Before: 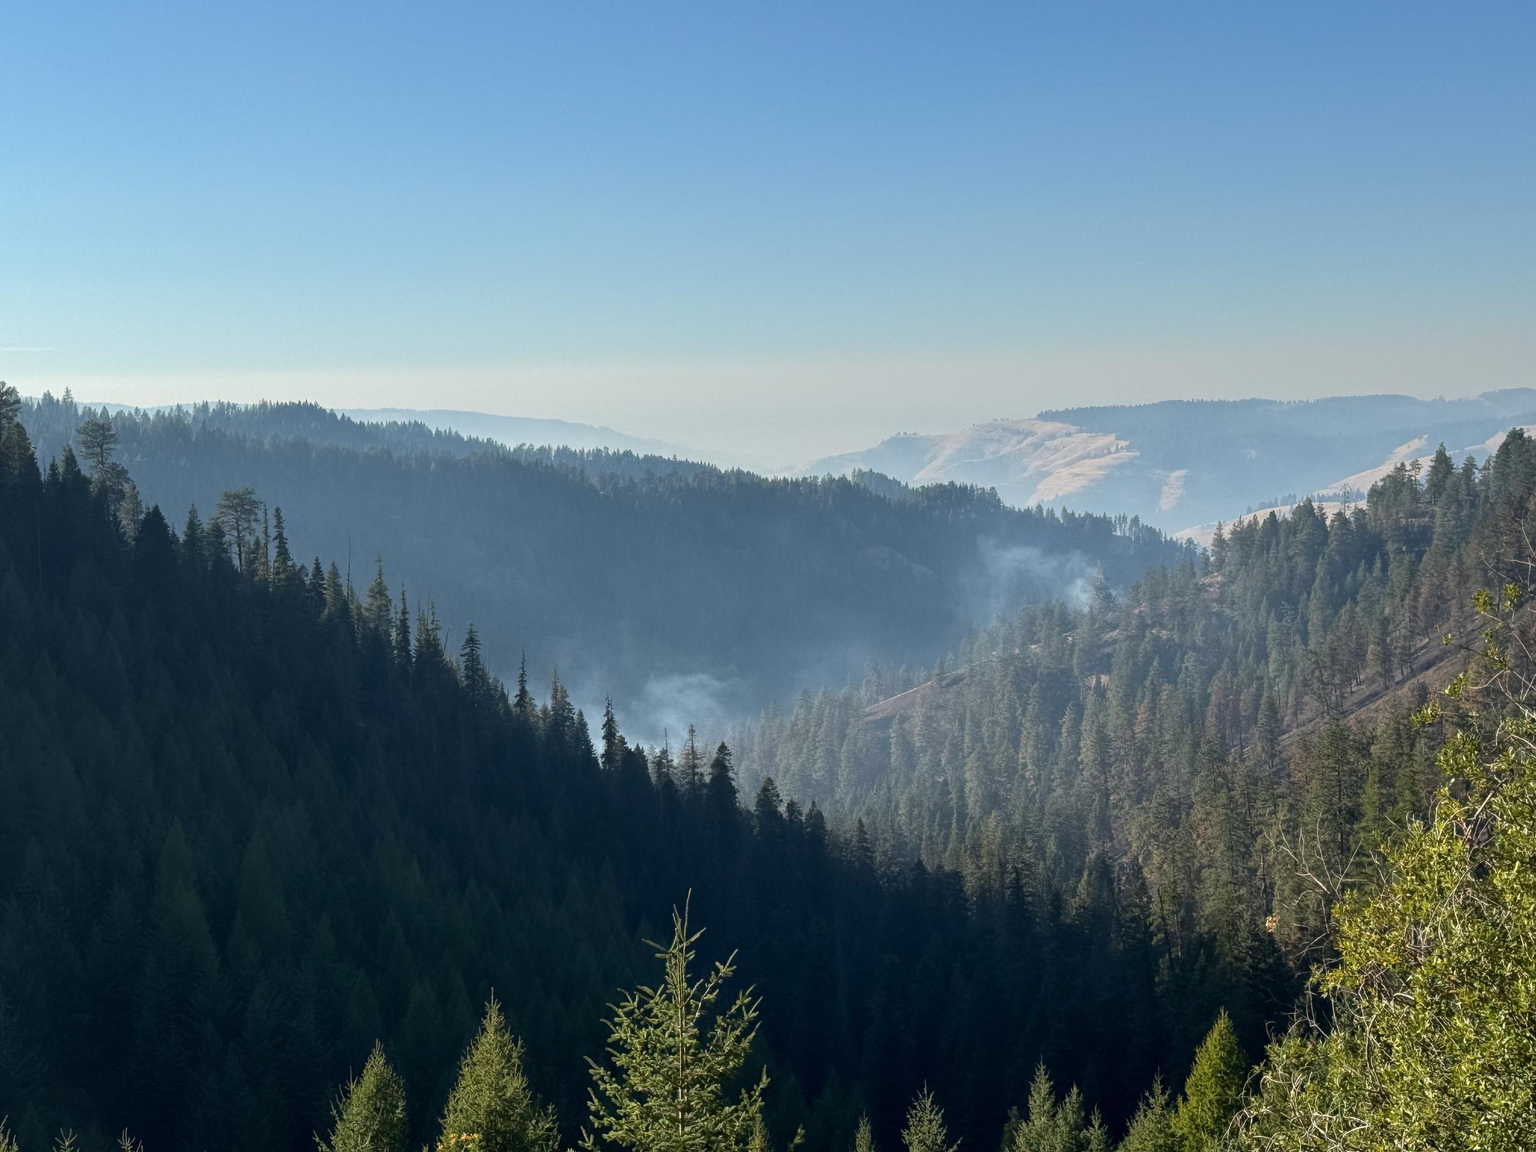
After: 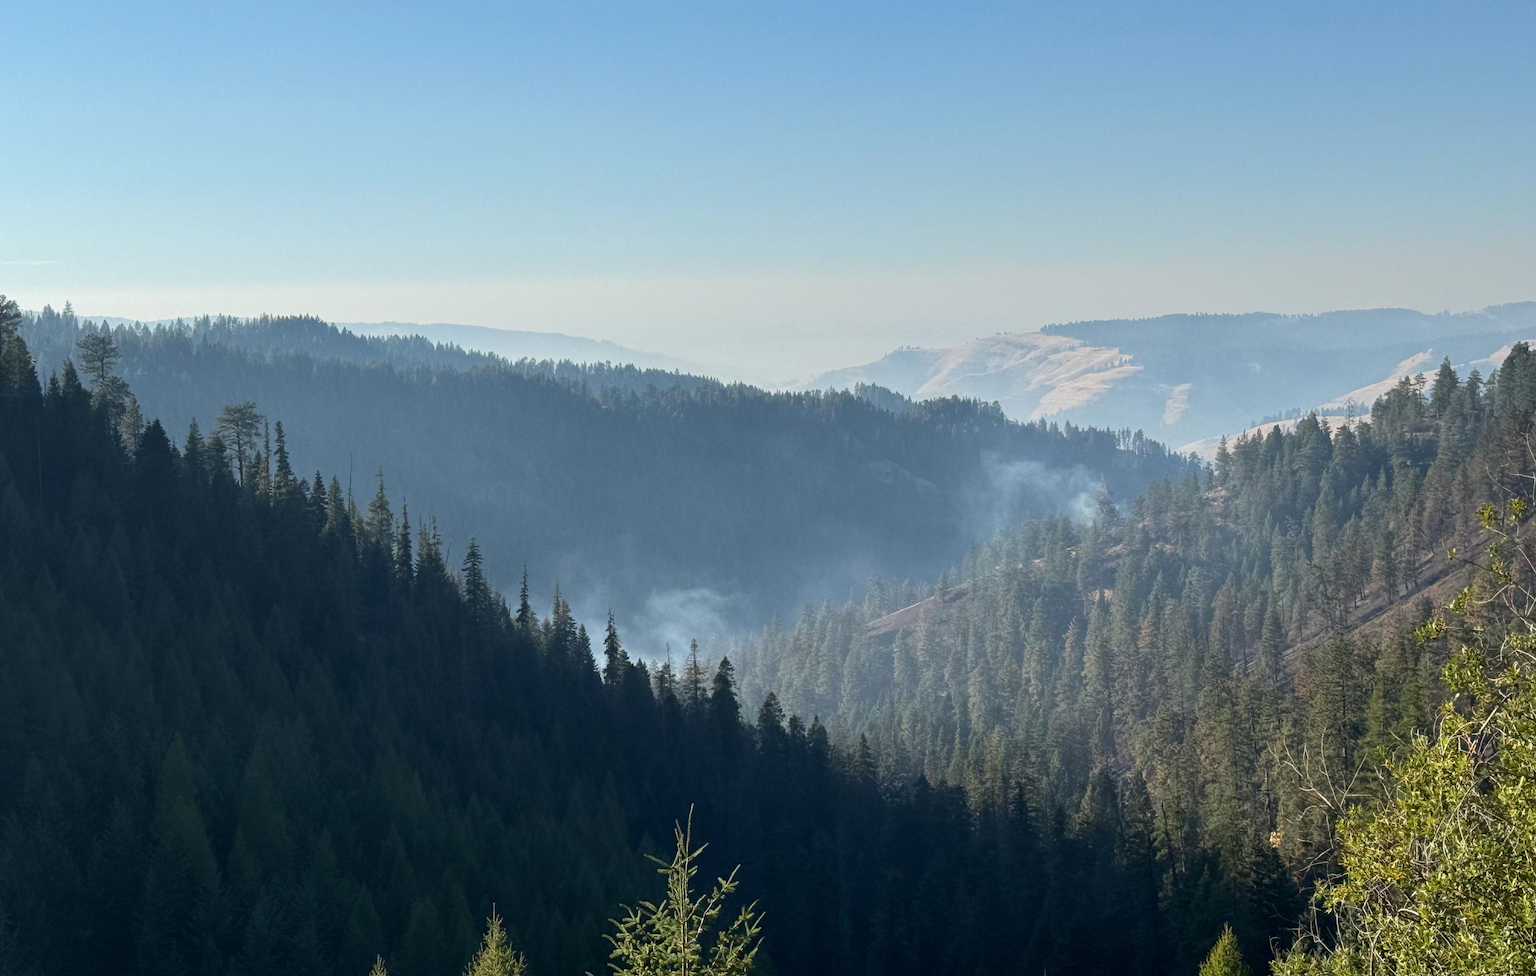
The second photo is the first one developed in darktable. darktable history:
crop: top 7.625%, bottom 7.642%
base curve: curves: ch0 [(0, 0) (0.472, 0.508) (1, 1)], preserve colors none
